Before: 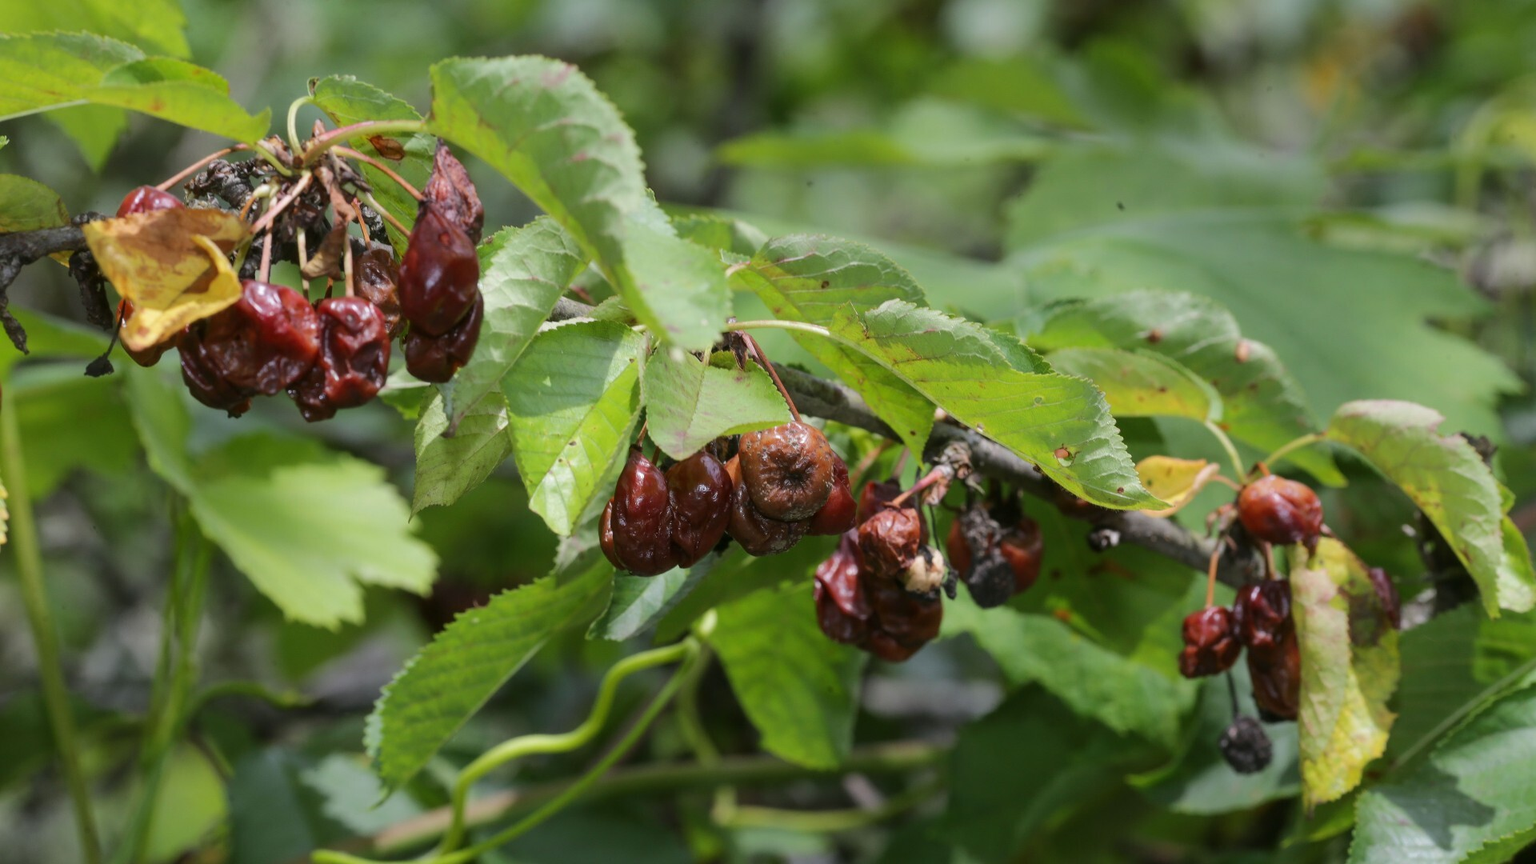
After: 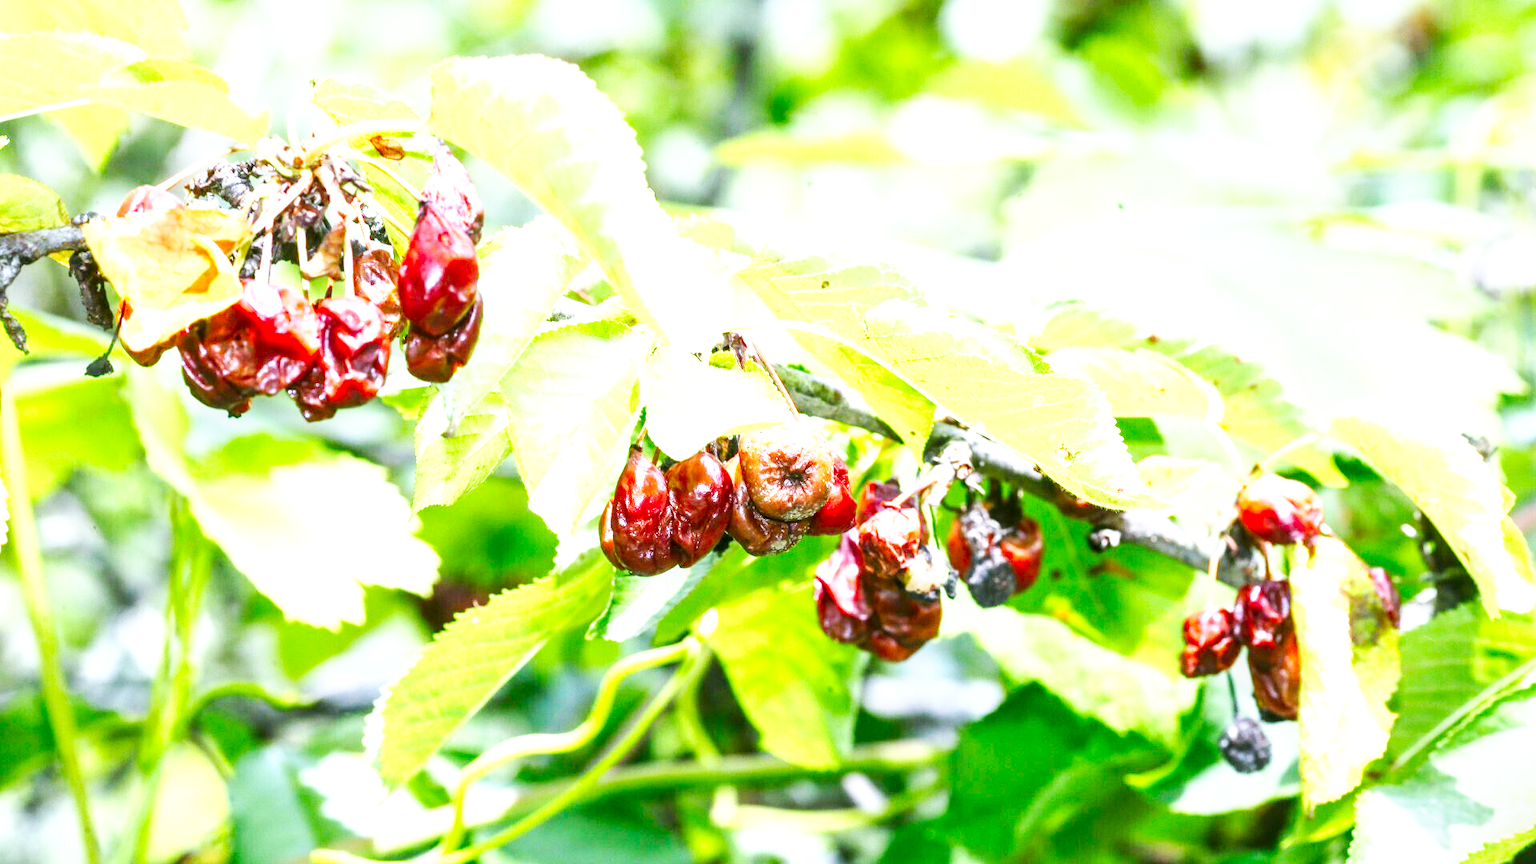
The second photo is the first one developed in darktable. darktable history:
white balance: red 0.926, green 1.003, blue 1.133
exposure: exposure 2.04 EV, compensate highlight preservation false
contrast brightness saturation: brightness -0.02, saturation 0.35
local contrast: on, module defaults
base curve: curves: ch0 [(0, 0) (0.007, 0.004) (0.027, 0.03) (0.046, 0.07) (0.207, 0.54) (0.442, 0.872) (0.673, 0.972) (1, 1)], preserve colors none
